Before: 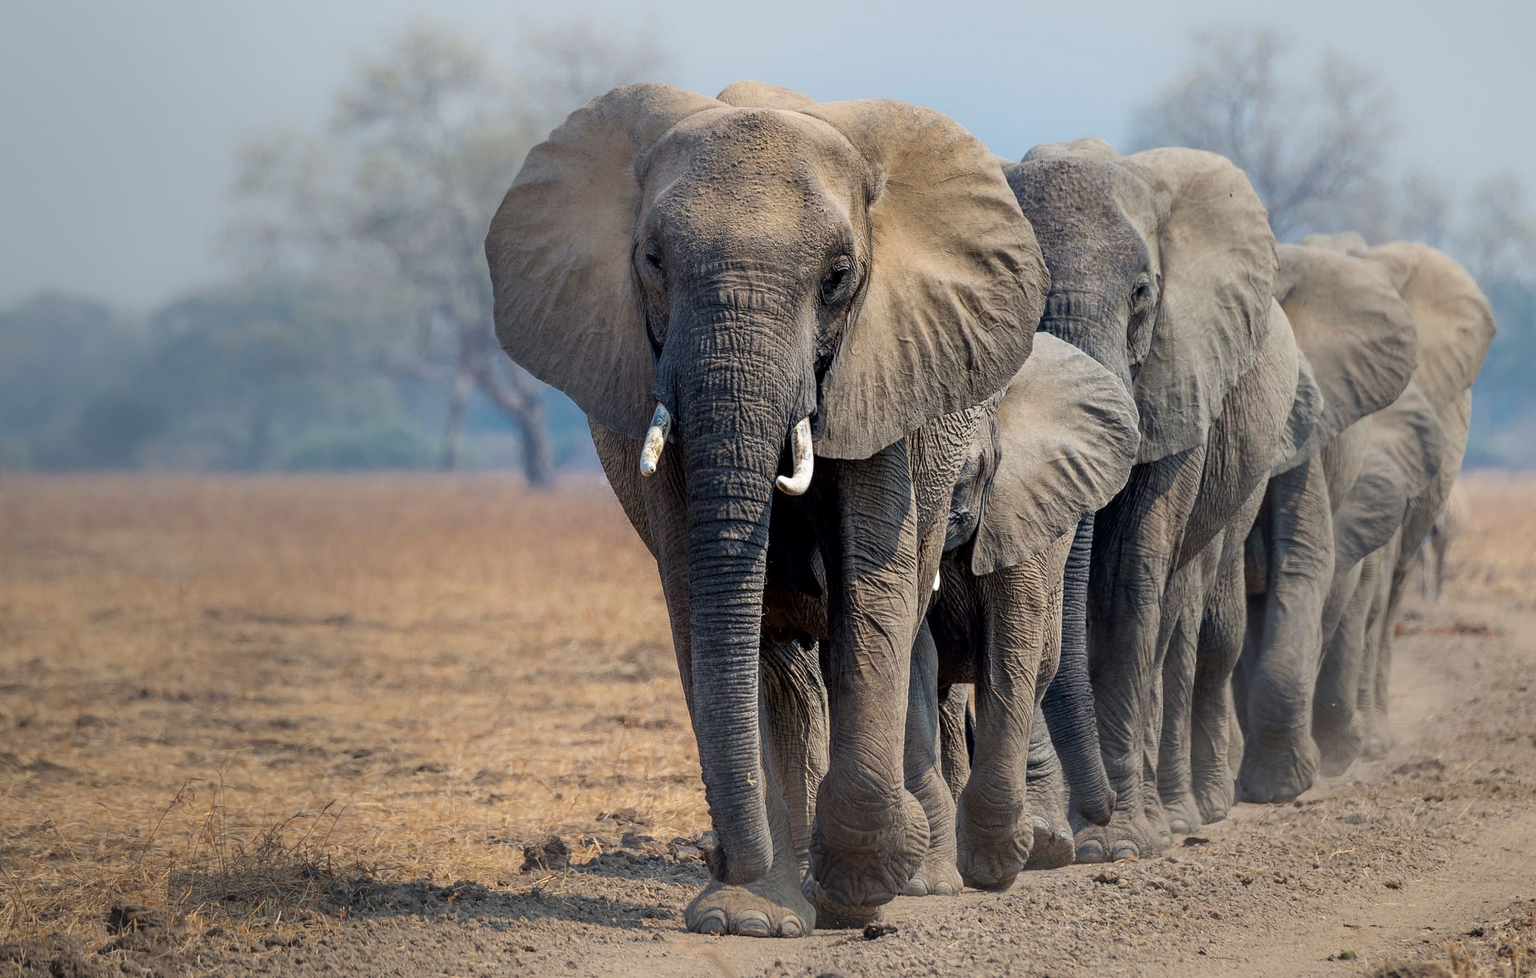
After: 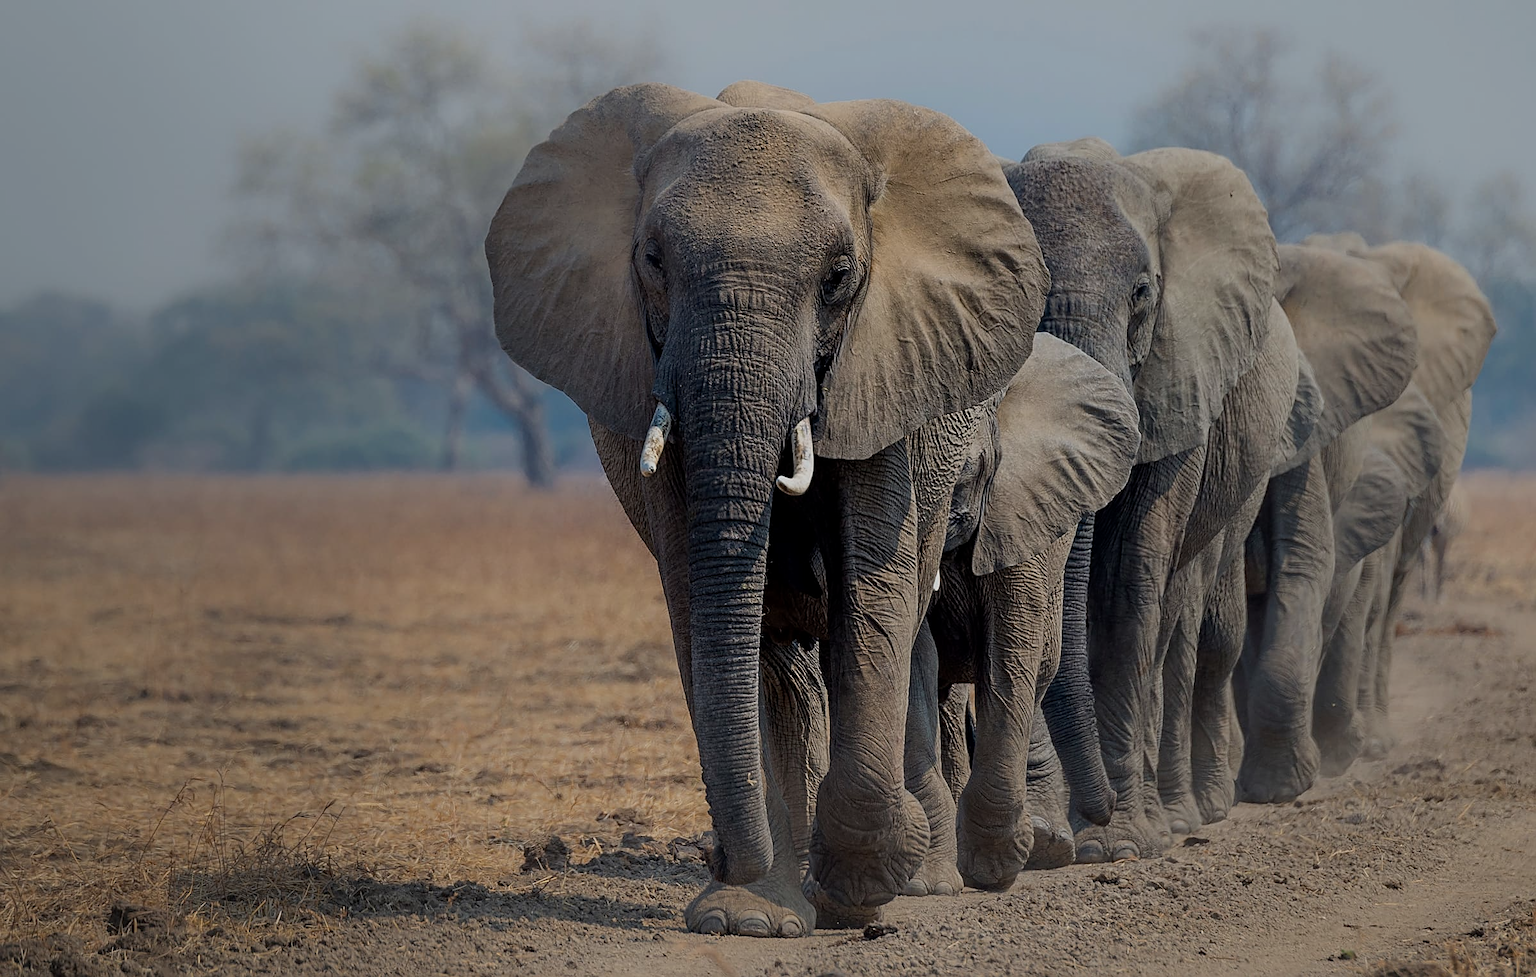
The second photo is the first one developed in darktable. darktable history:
exposure: black level correction 0, exposure -0.766 EV, compensate highlight preservation false
sharpen: on, module defaults
